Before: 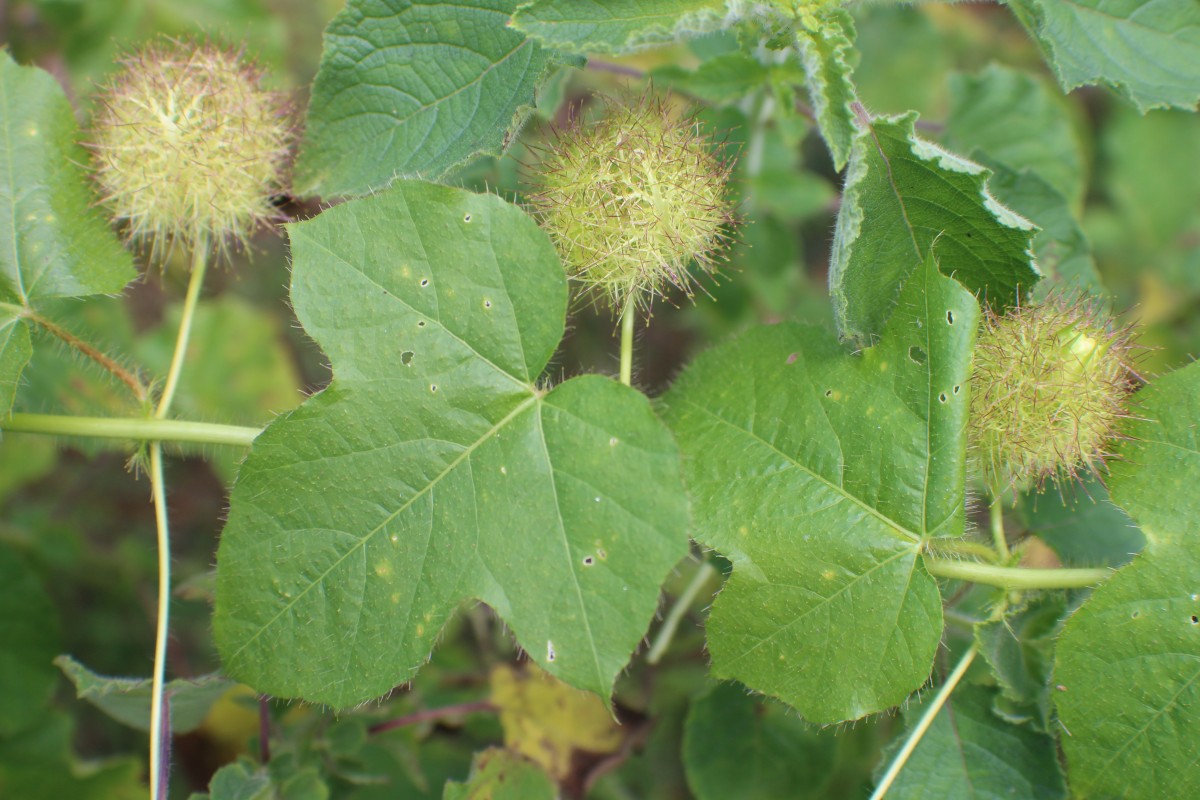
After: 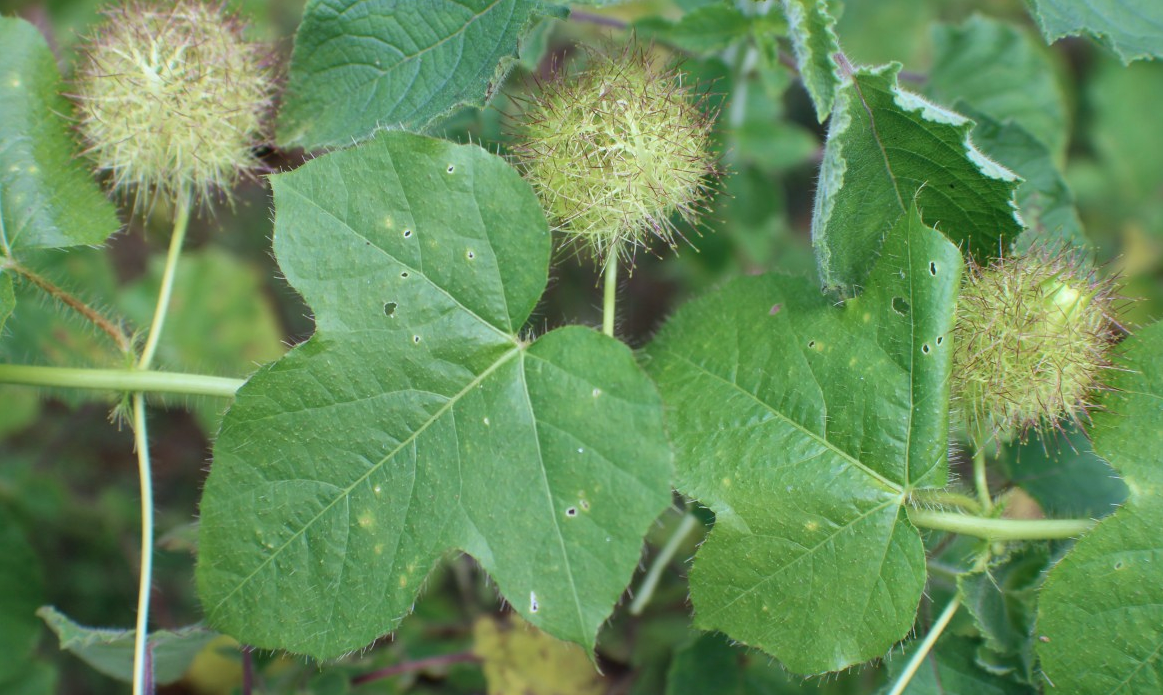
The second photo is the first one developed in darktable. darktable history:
crop: left 1.453%, top 6.125%, right 1.569%, bottom 6.978%
local contrast: mode bilateral grid, contrast 21, coarseness 49, detail 132%, midtone range 0.2
exposure: black level correction 0.001, exposure -0.122 EV, compensate highlight preservation false
color calibration: gray › normalize channels true, x 0.37, y 0.382, temperature 4315.46 K, gamut compression 0.028
shadows and highlights: low approximation 0.01, soften with gaussian
